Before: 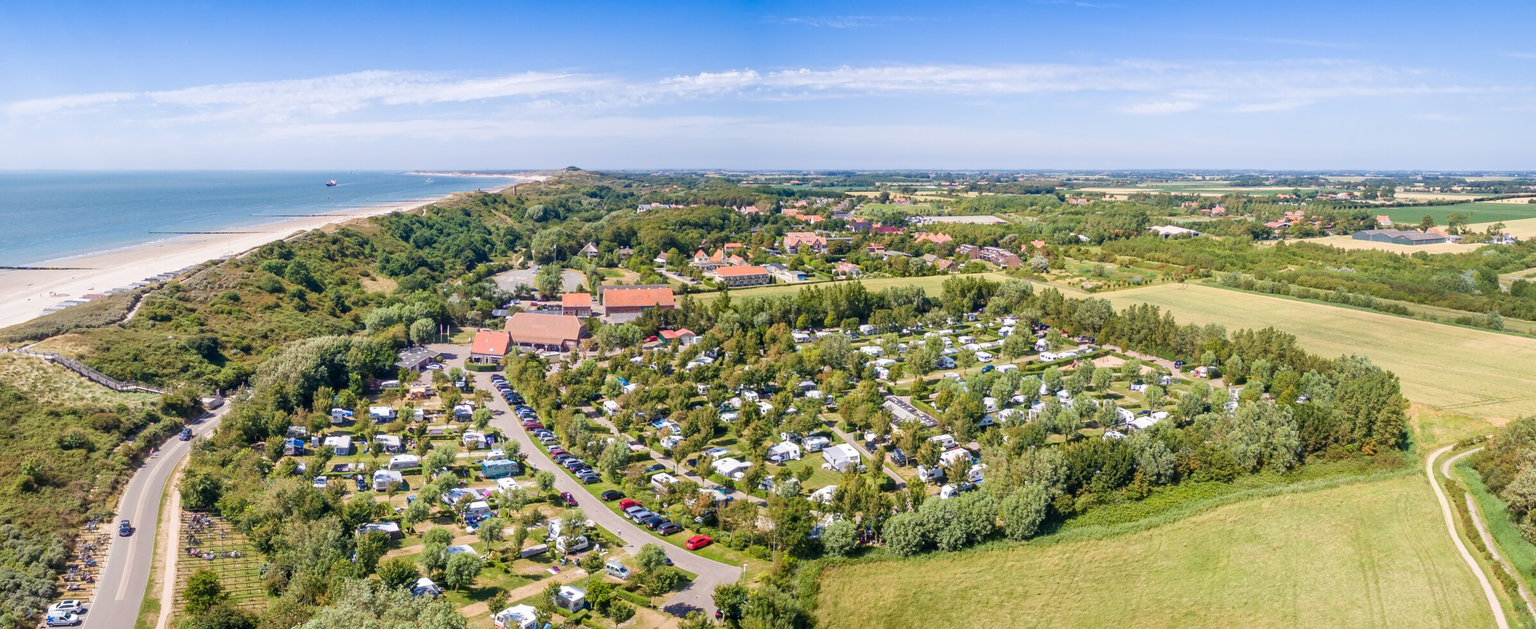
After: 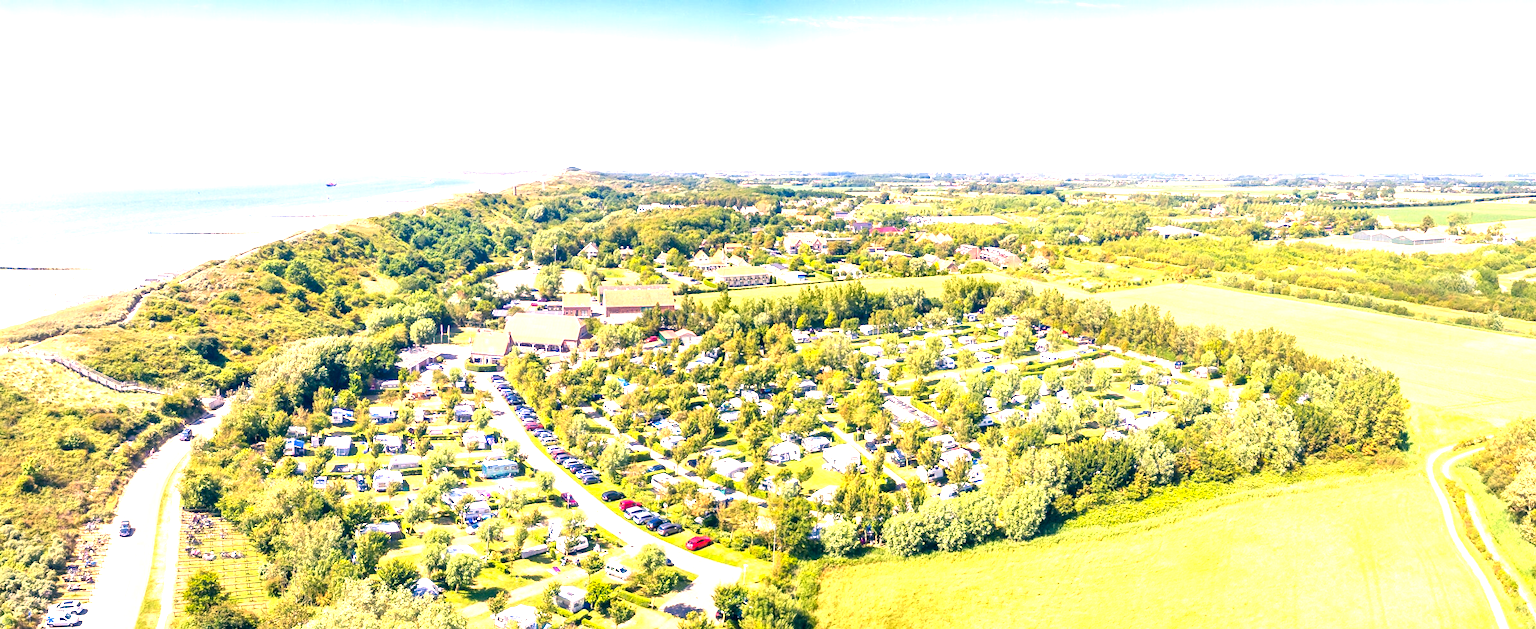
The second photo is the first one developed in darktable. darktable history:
color correction: highlights a* 10.28, highlights b* 14.54, shadows a* -10.09, shadows b* -14.94
exposure: black level correction 0.001, exposure 1.711 EV, compensate highlight preservation false
